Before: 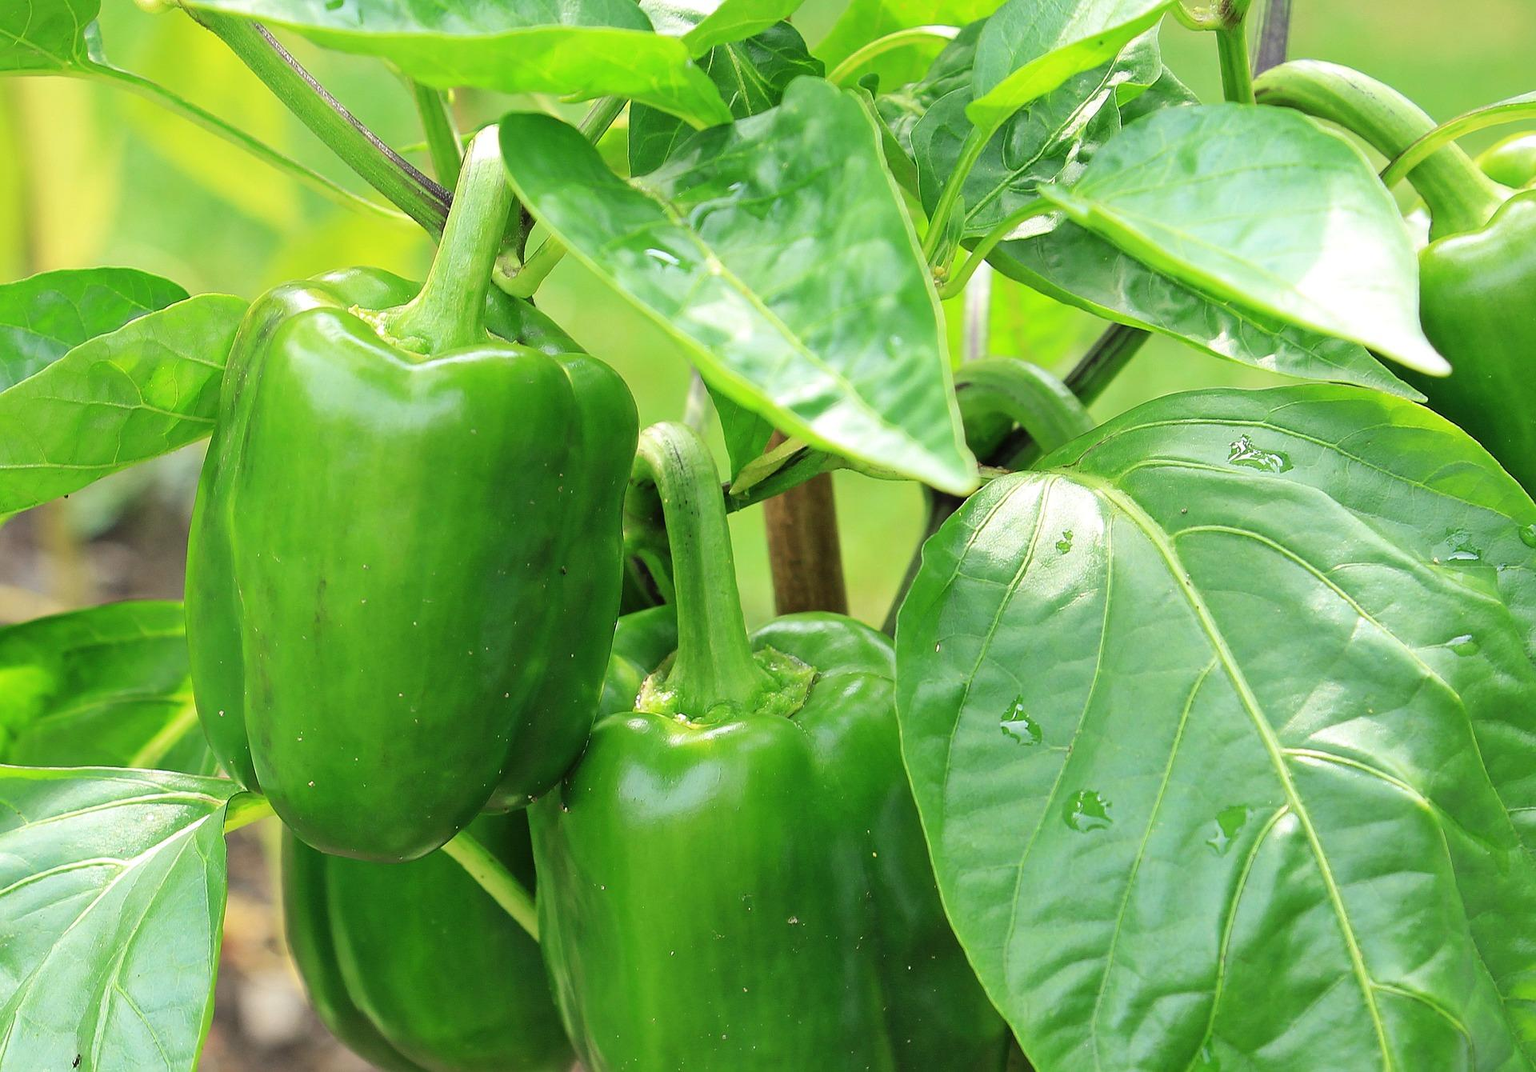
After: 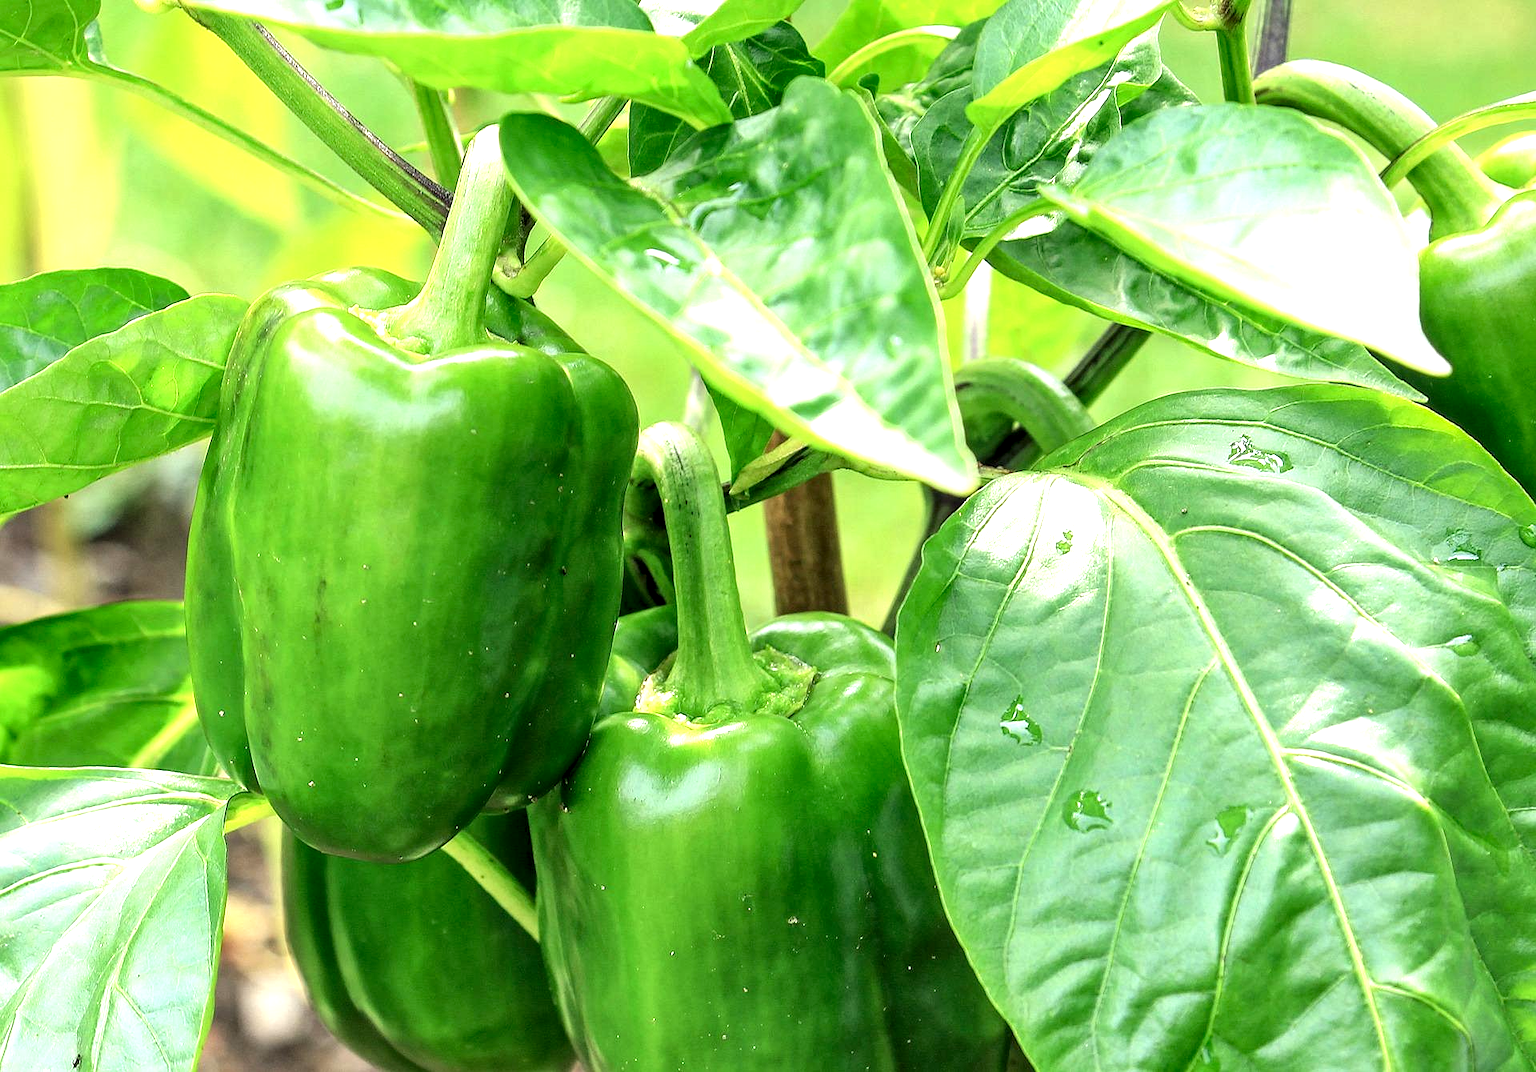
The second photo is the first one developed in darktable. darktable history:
exposure: black level correction 0.001, exposure 0.5 EV, compensate exposure bias true, compensate highlight preservation false
local contrast: detail 160%
white balance: emerald 1
